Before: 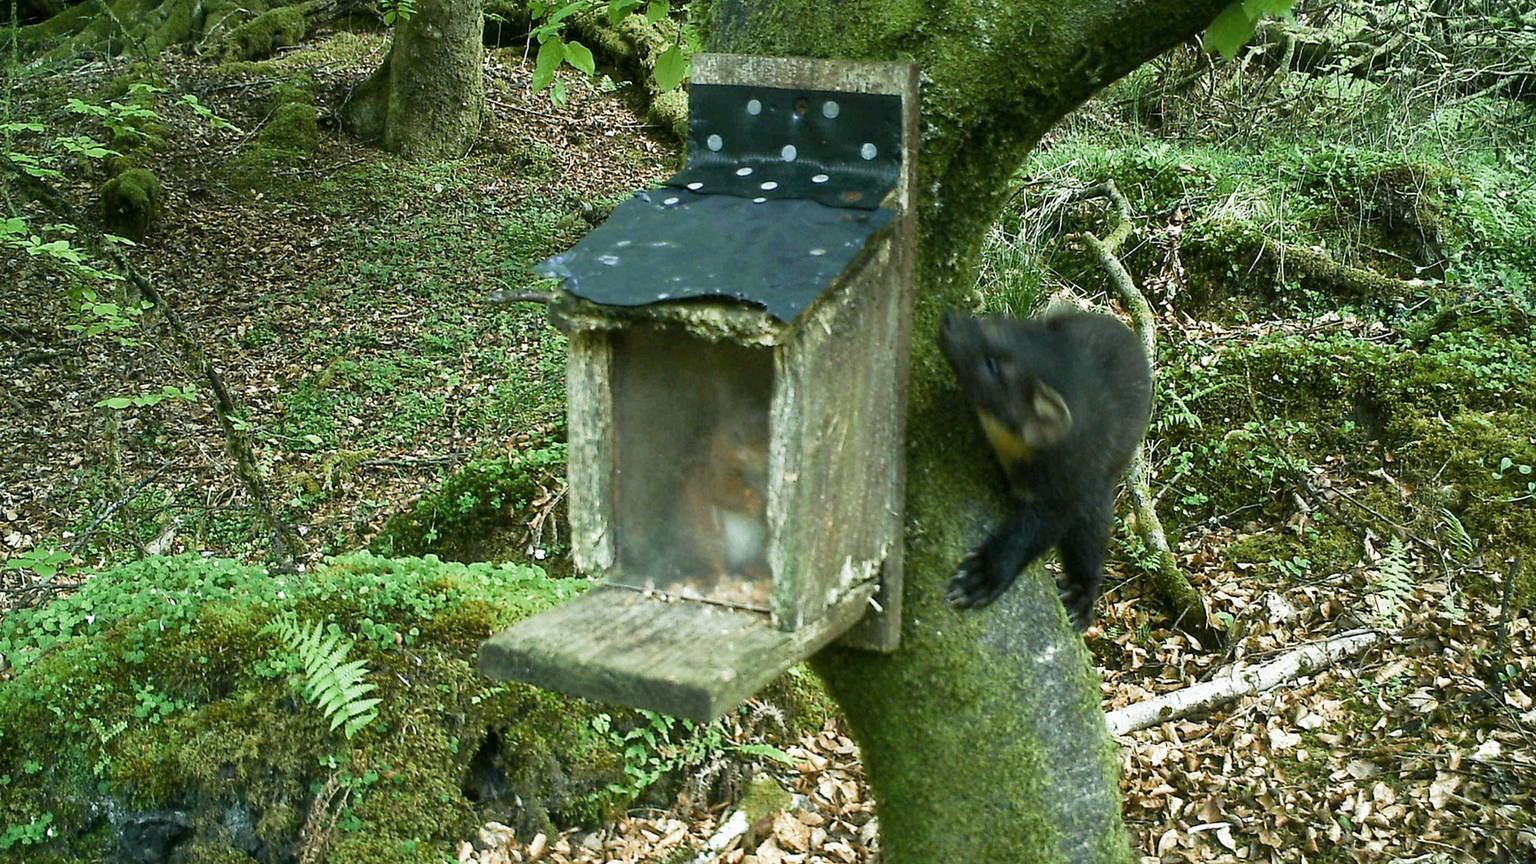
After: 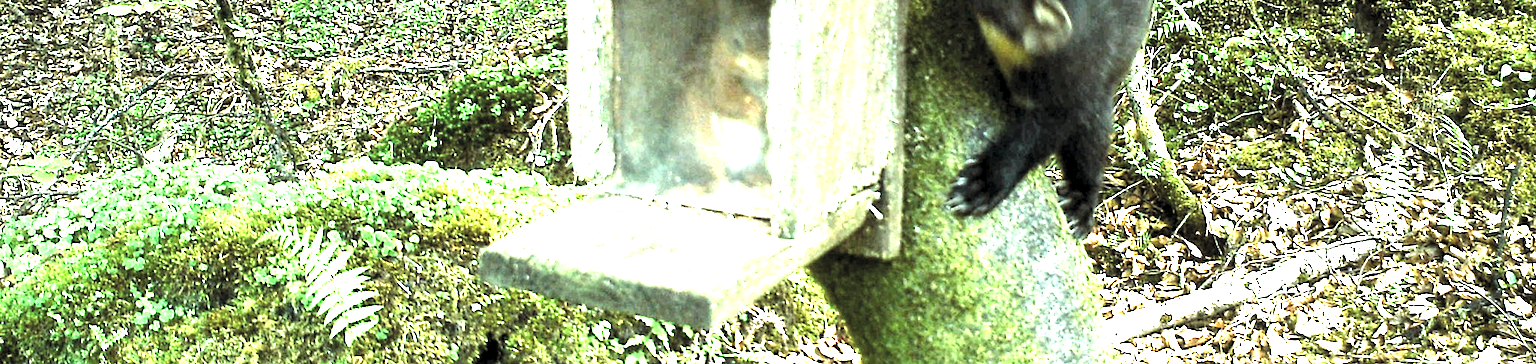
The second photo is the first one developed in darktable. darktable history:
crop: top 45.551%, bottom 12.262%
levels: levels [0.129, 0.519, 0.867]
color balance rgb: shadows lift › chroma 9.92%, shadows lift › hue 45.12°, power › luminance 3.26%, power › hue 231.93°, global offset › luminance 0.4%, global offset › chroma 0.21%, global offset › hue 255.02°
local contrast: highlights 100%, shadows 100%, detail 120%, midtone range 0.2
exposure: black level correction 0, exposure 1.675 EV, compensate exposure bias true, compensate highlight preservation false
